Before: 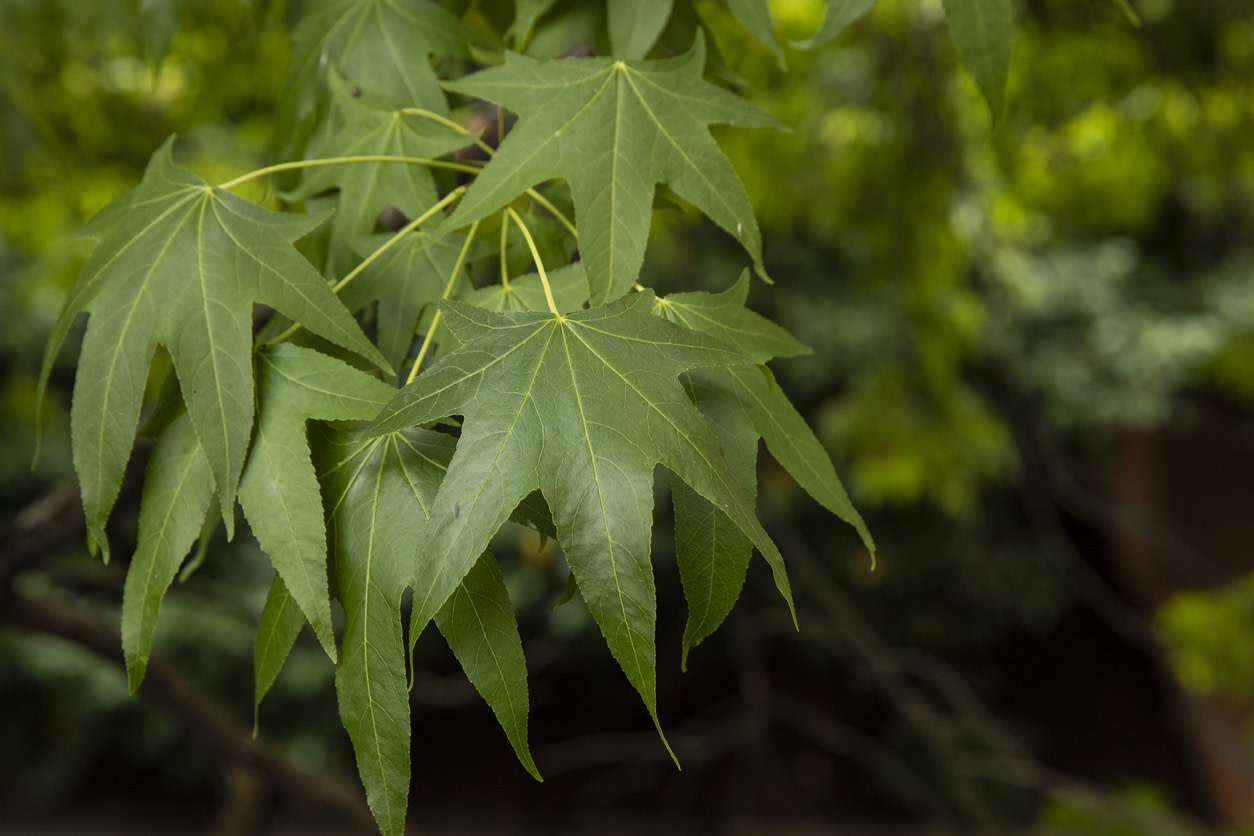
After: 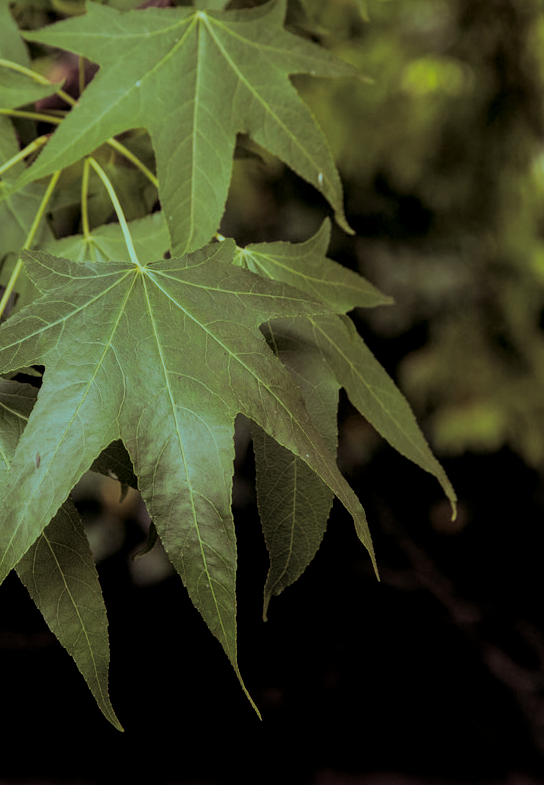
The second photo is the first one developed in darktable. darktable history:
crop: left 33.452%, top 6.025%, right 23.155%
local contrast: on, module defaults
filmic rgb: black relative exposure -6.68 EV, white relative exposure 4.56 EV, hardness 3.25
split-toning: shadows › hue 327.6°, highlights › hue 198°, highlights › saturation 0.55, balance -21.25, compress 0%
